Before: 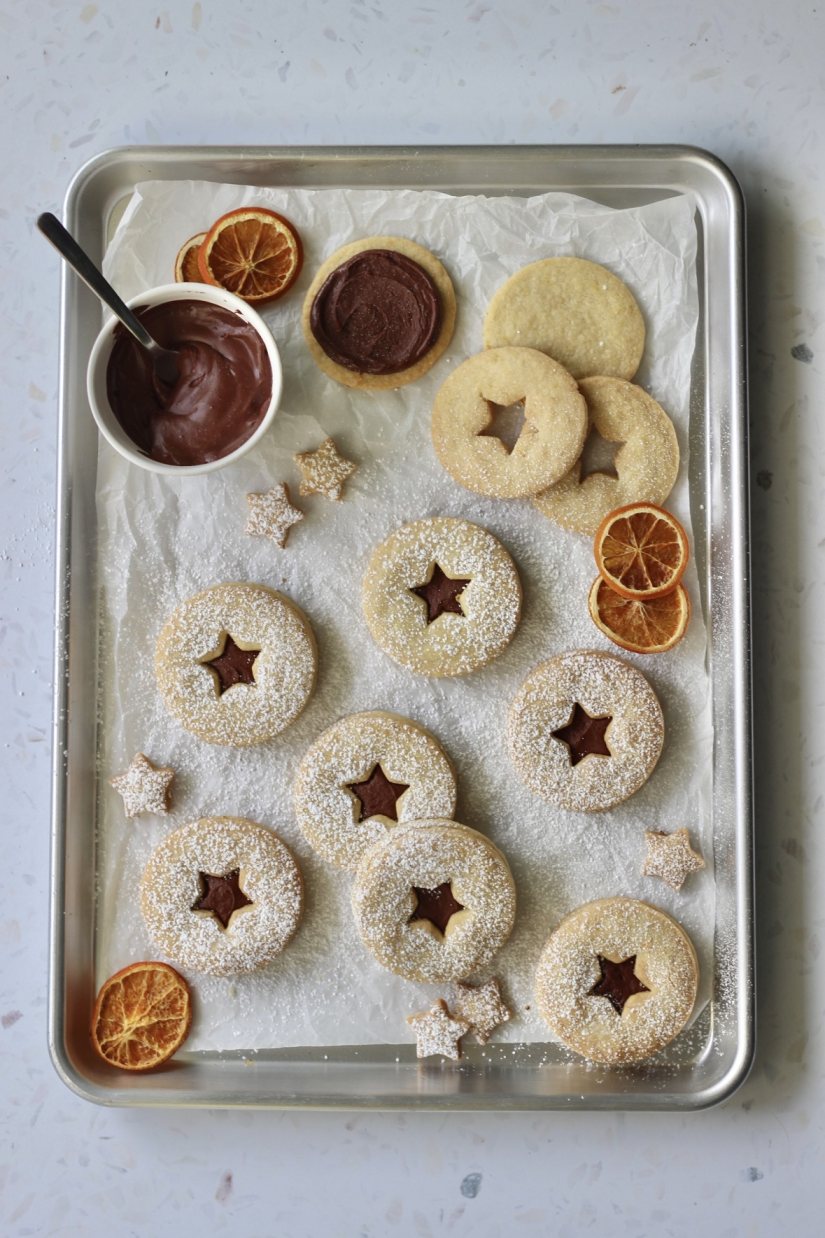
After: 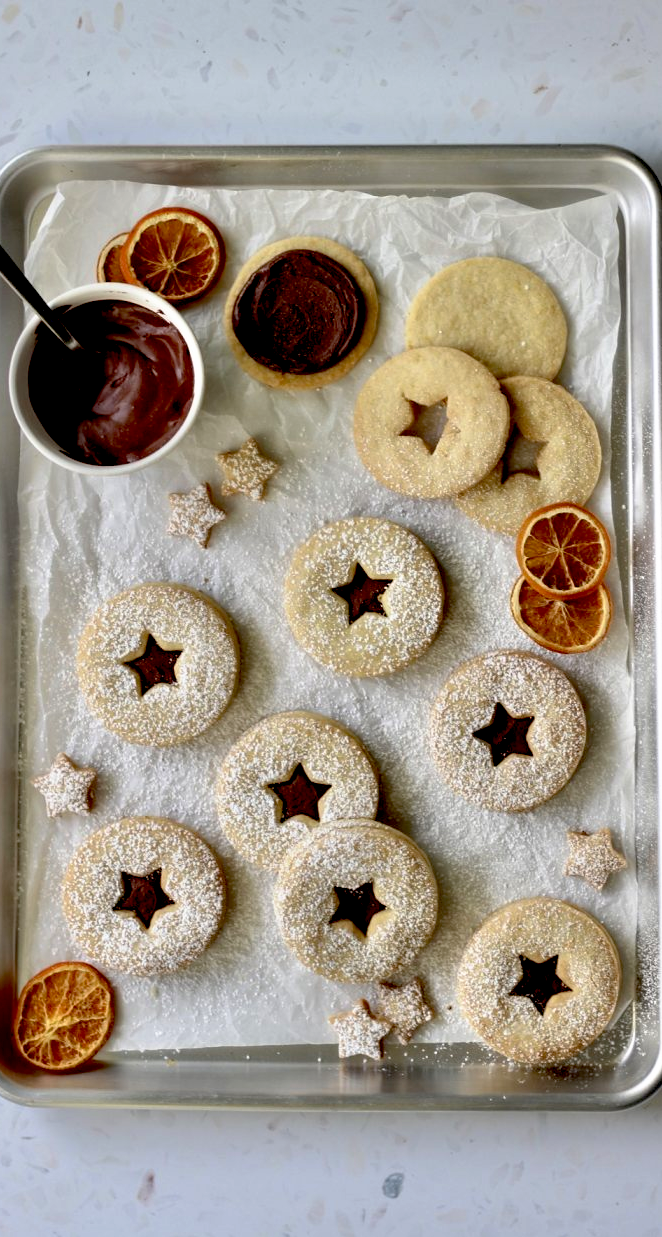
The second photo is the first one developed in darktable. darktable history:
exposure: black level correction 0.016, exposure -0.005 EV, compensate exposure bias true, compensate highlight preservation false
base curve: curves: ch0 [(0.017, 0) (0.425, 0.441) (0.844, 0.933) (1, 1)], preserve colors none
crop and rotate: left 9.567%, right 10.129%
